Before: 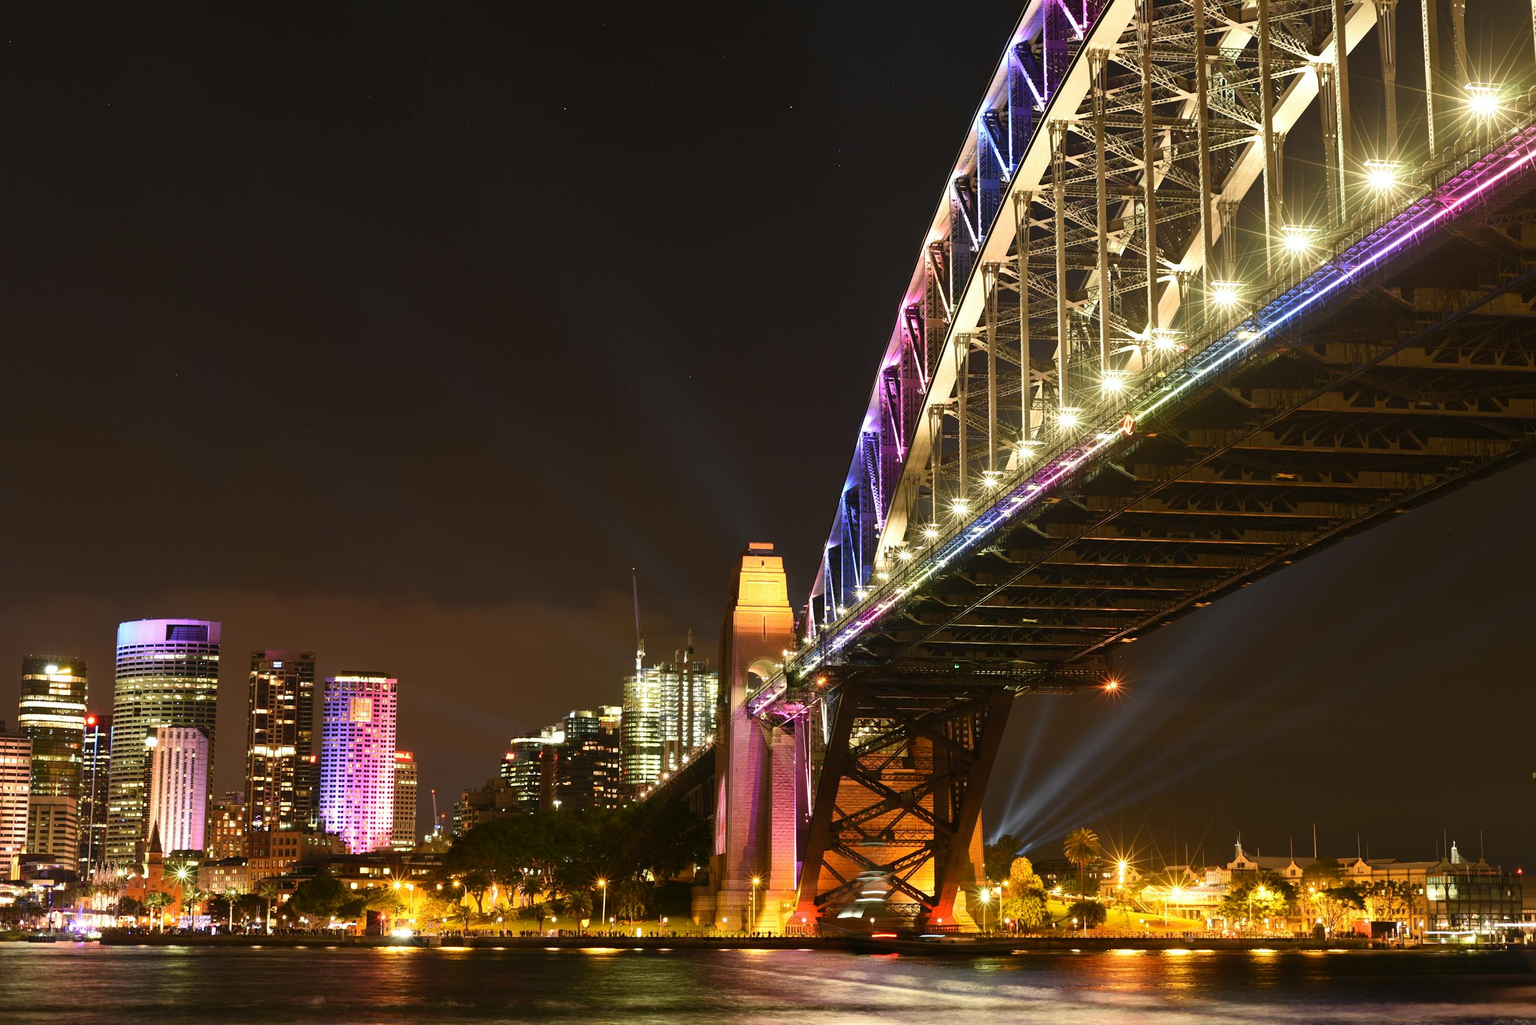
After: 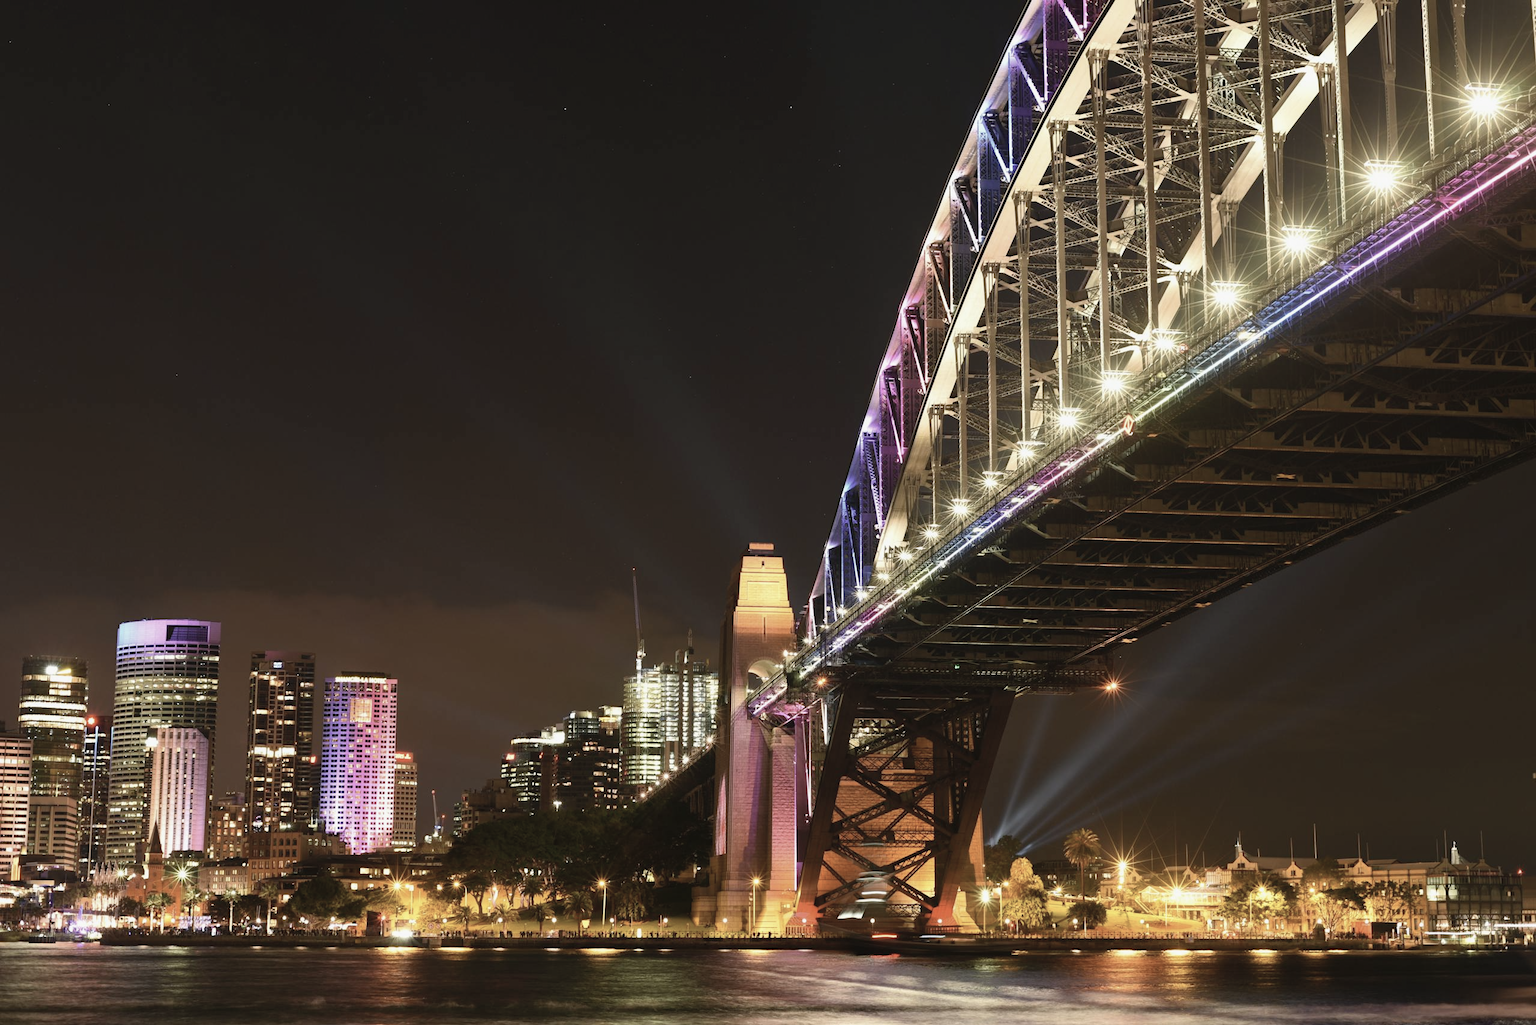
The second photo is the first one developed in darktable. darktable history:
contrast brightness saturation: contrast -0.045, saturation -0.401
